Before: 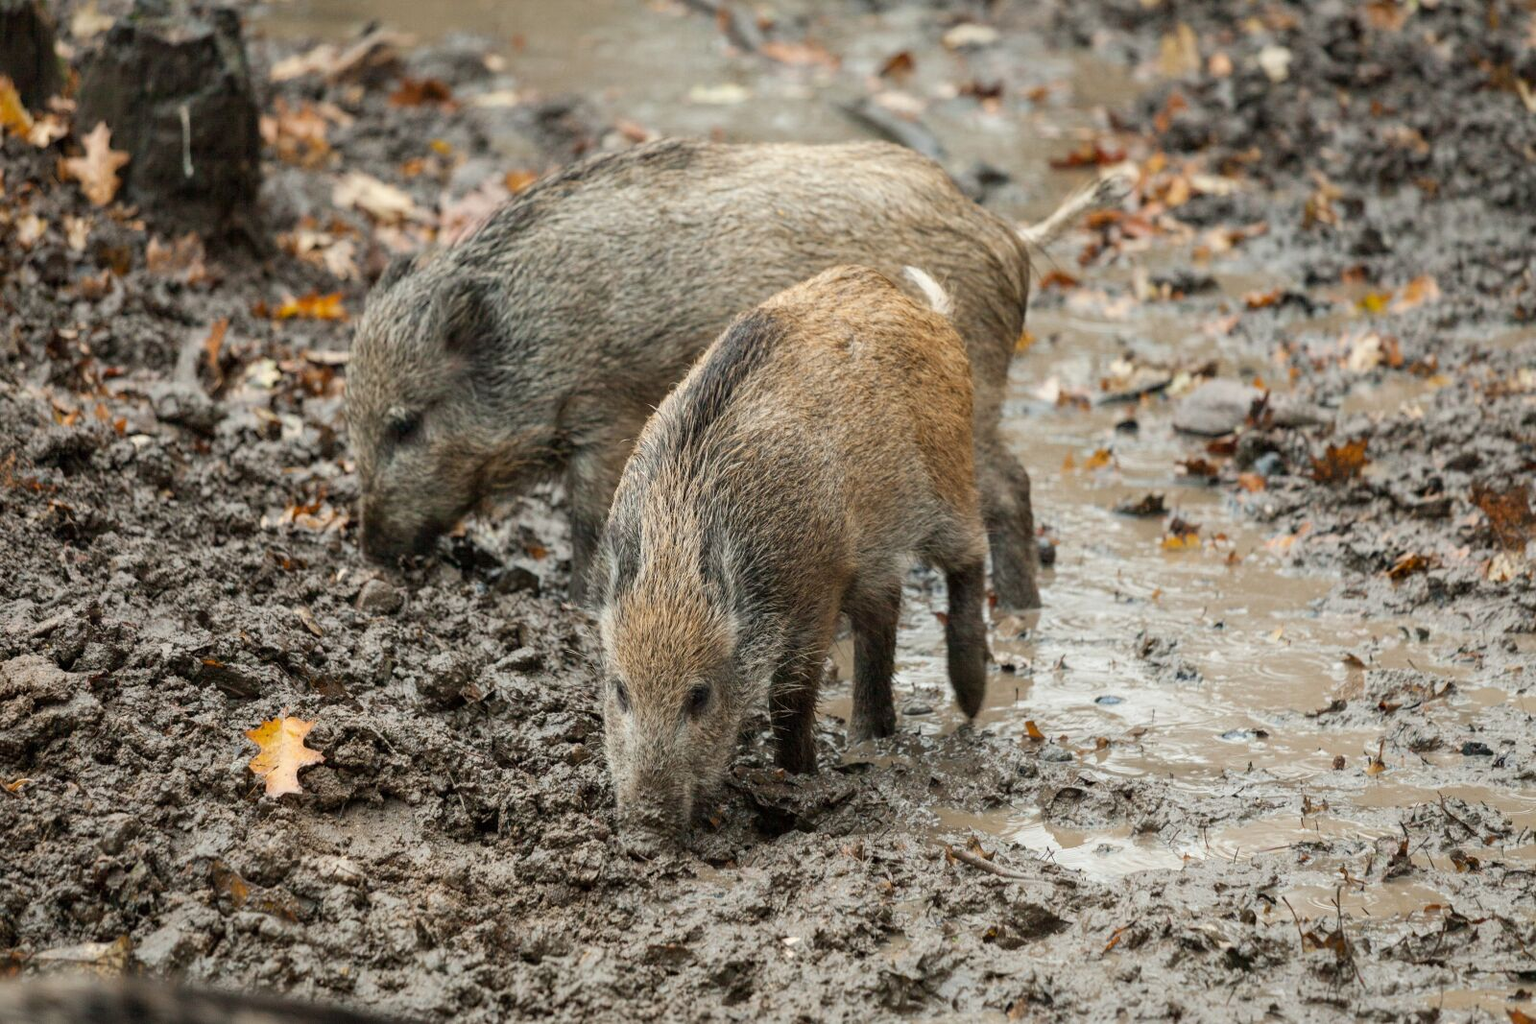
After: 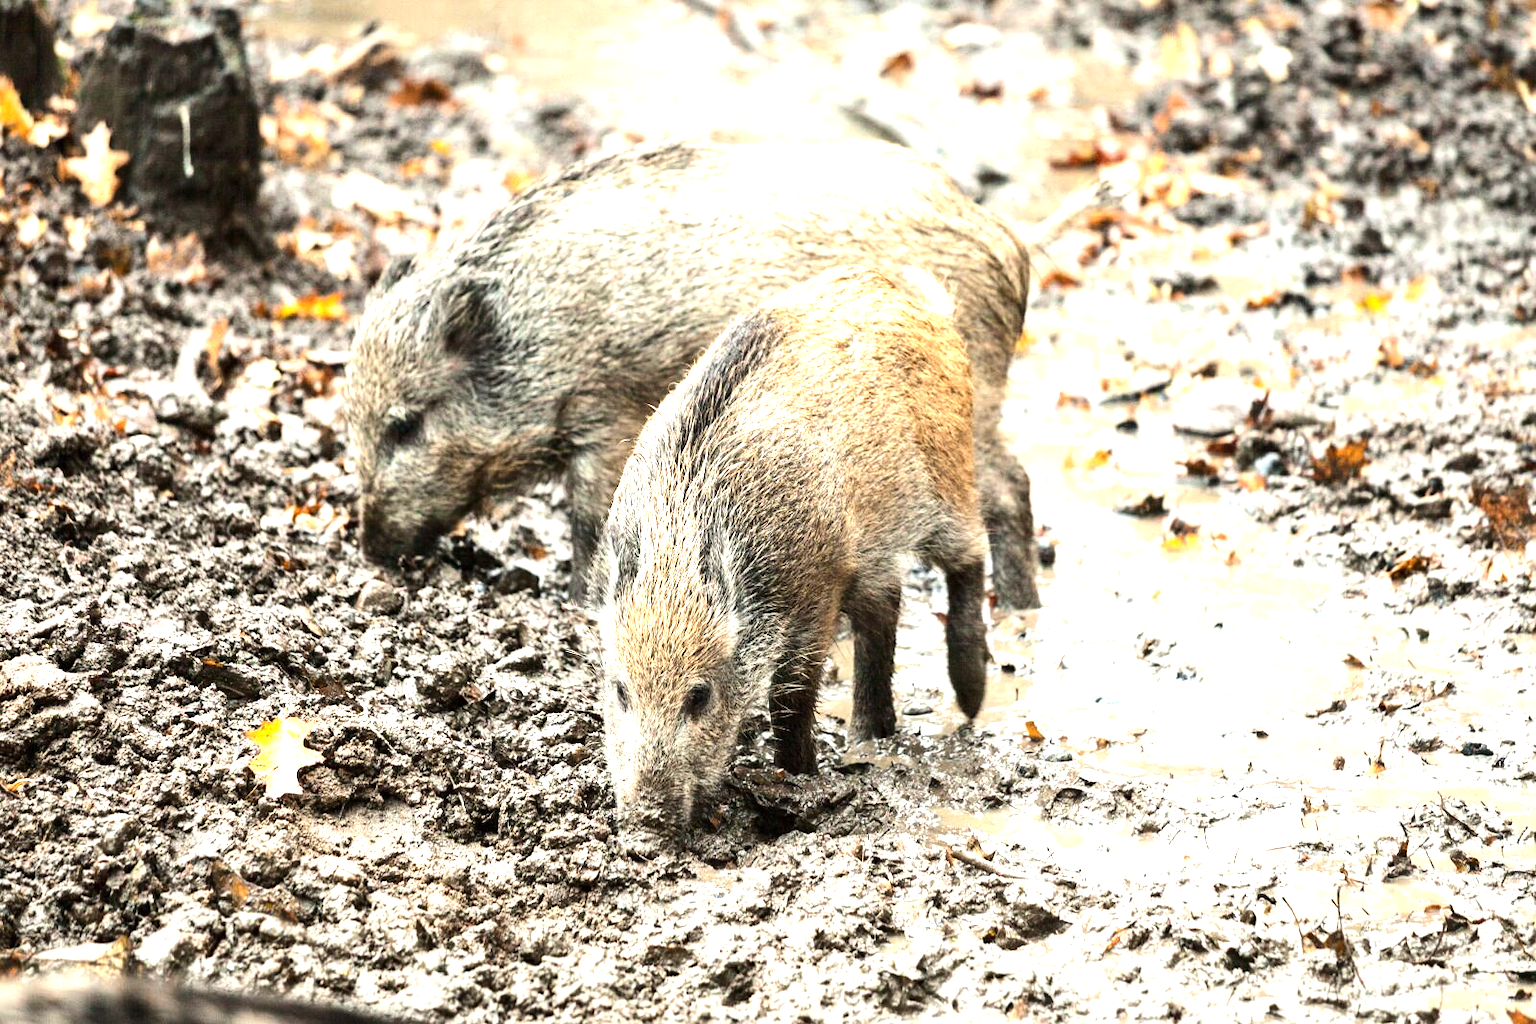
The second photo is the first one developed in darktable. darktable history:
tone equalizer: -8 EV -0.75 EV, -7 EV -0.7 EV, -6 EV -0.6 EV, -5 EV -0.4 EV, -3 EV 0.4 EV, -2 EV 0.6 EV, -1 EV 0.7 EV, +0 EV 0.75 EV, edges refinement/feathering 500, mask exposure compensation -1.57 EV, preserve details no
exposure: exposure 1.16 EV, compensate exposure bias true, compensate highlight preservation false
tone curve: curves: ch0 [(0, 0) (0.08, 0.069) (0.4, 0.391) (0.6, 0.609) (0.92, 0.93) (1, 1)], color space Lab, independent channels, preserve colors none
